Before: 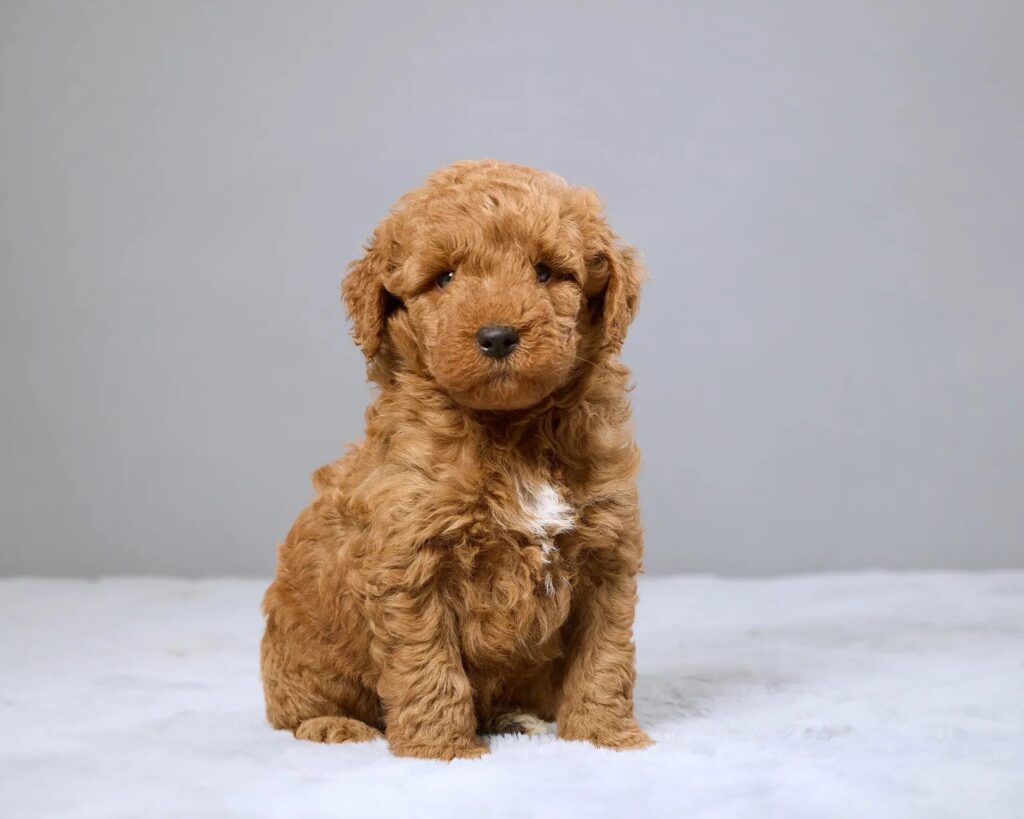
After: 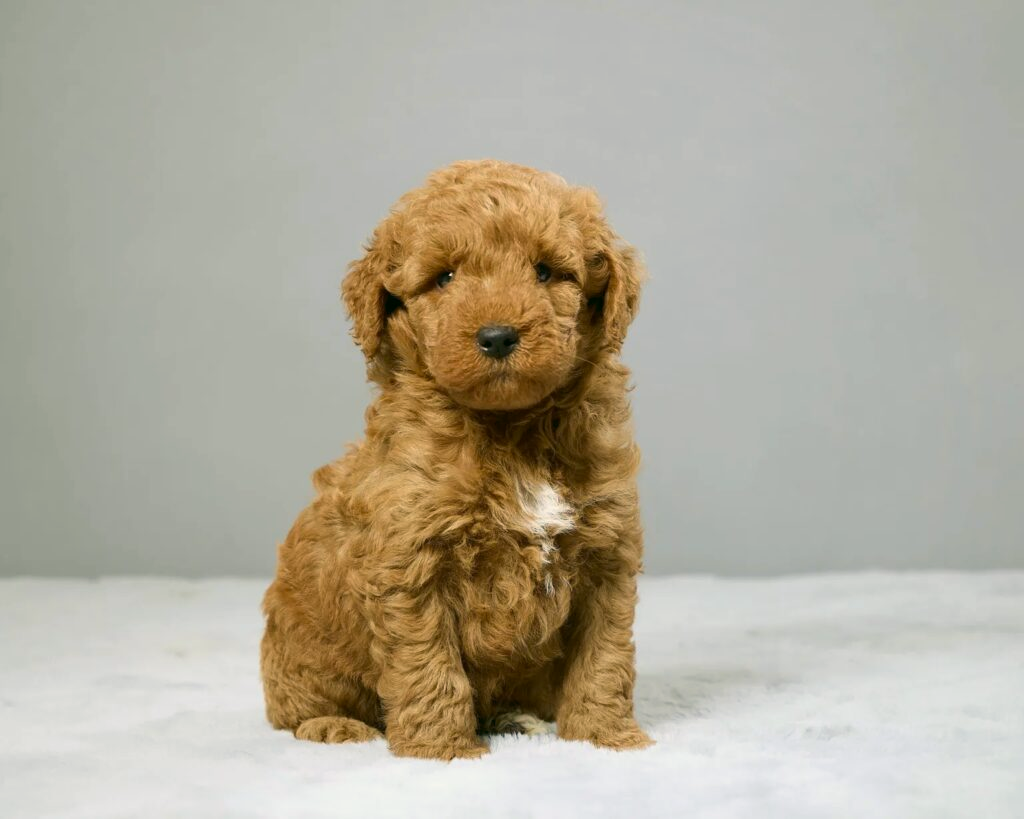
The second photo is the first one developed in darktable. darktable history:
color correction: highlights a* -0.565, highlights b* 9.21, shadows a* -8.85, shadows b* 1.25
